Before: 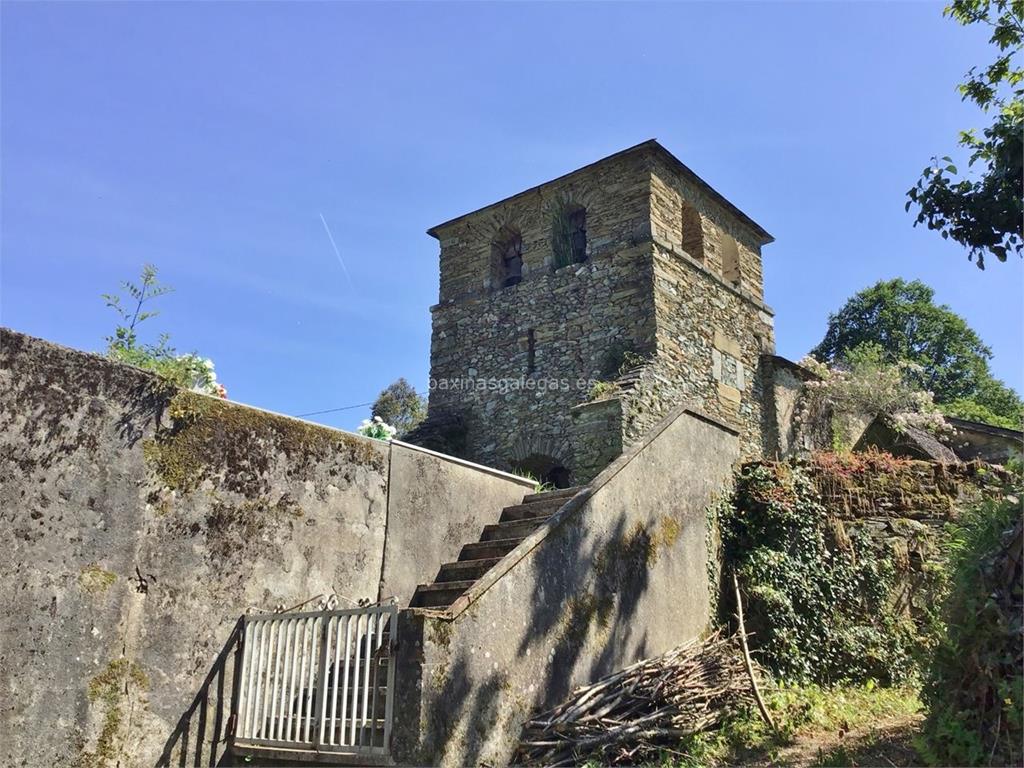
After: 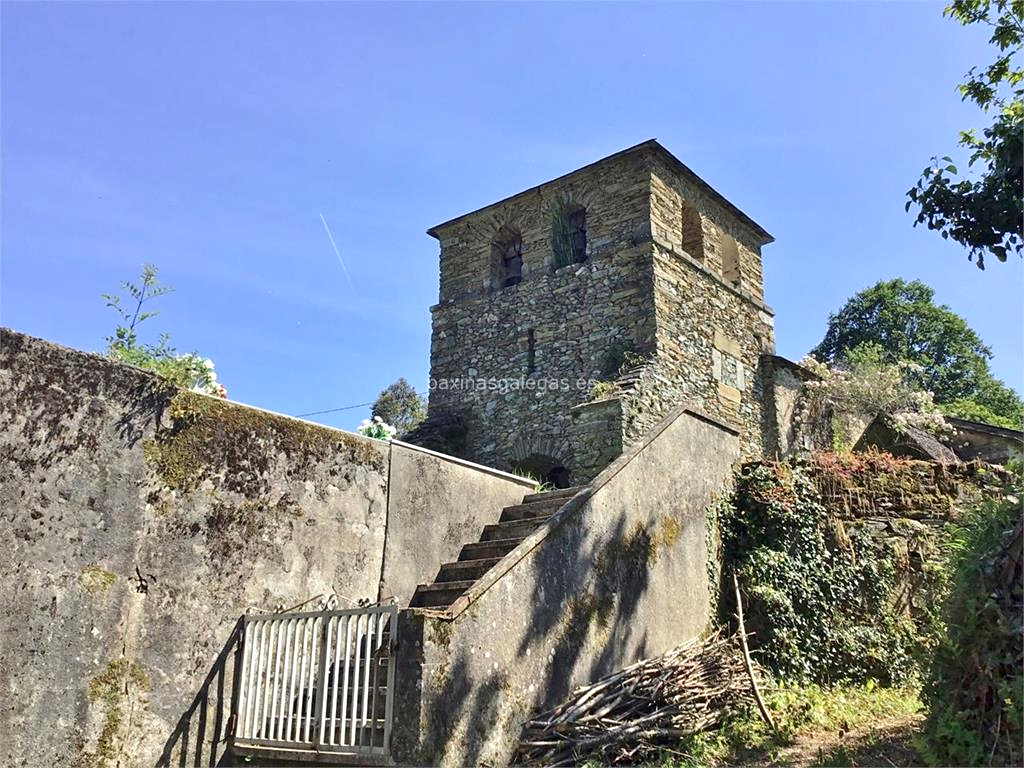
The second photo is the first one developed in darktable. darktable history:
exposure: exposure 0.217 EV, compensate highlight preservation false
local contrast: highlights 100%, shadows 100%, detail 120%, midtone range 0.2
sharpen: amount 0.2
